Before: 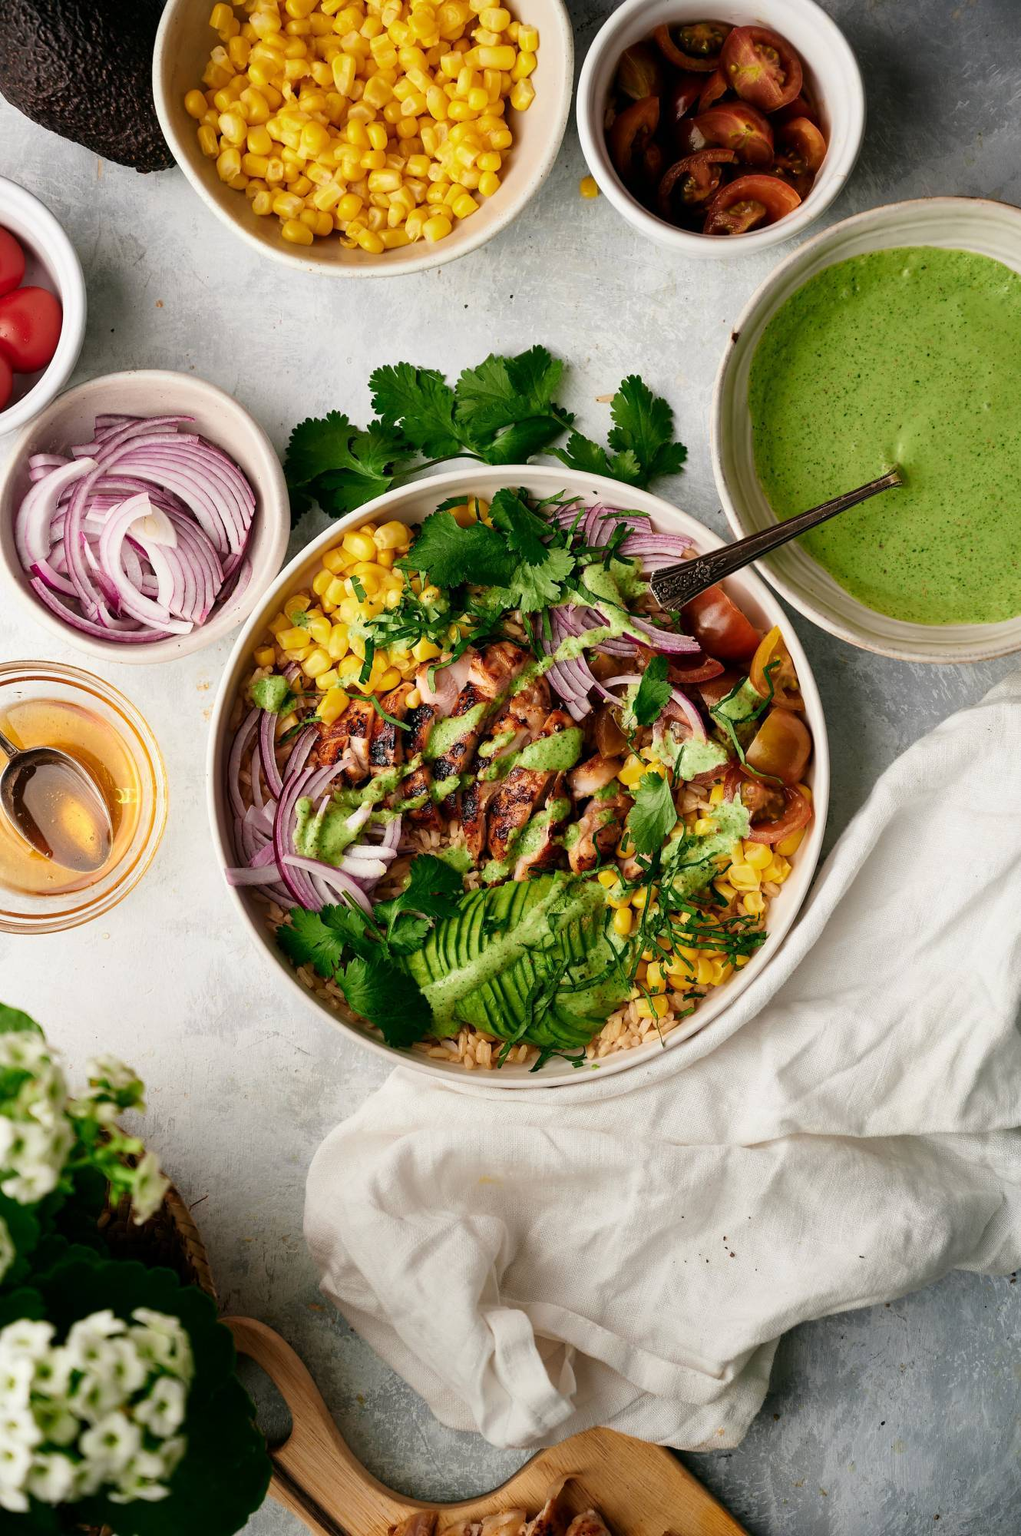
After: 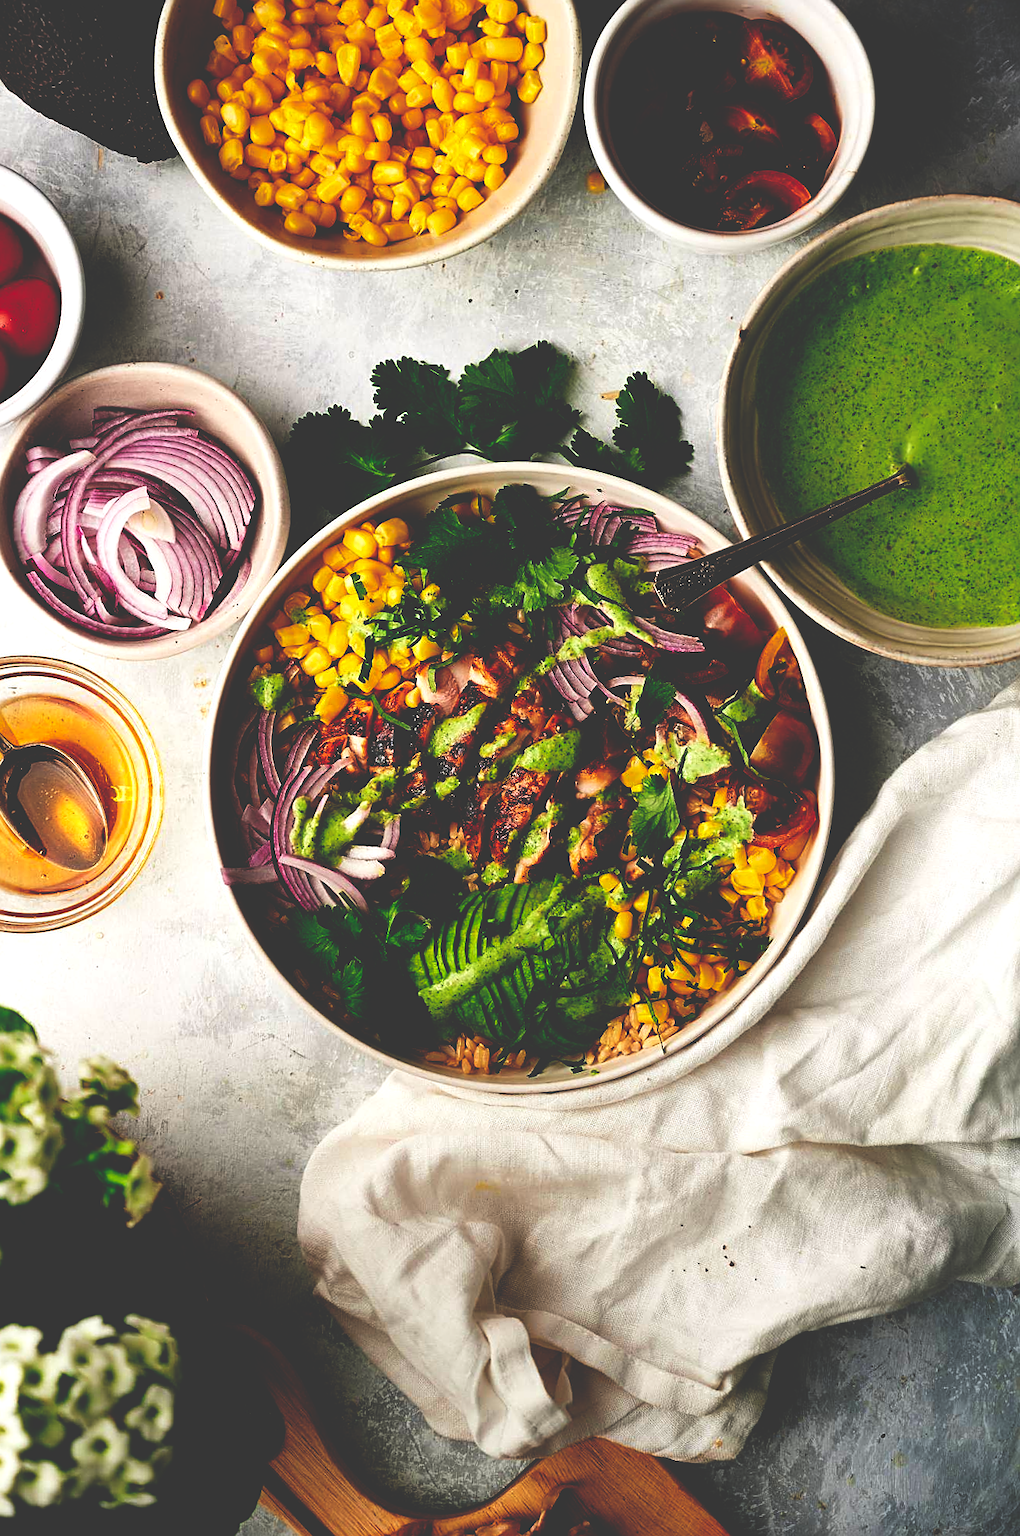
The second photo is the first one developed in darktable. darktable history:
sharpen: on, module defaults
base curve: curves: ch0 [(0, 0.036) (0.083, 0.04) (0.804, 1)], preserve colors none
crop and rotate: angle -0.5°
